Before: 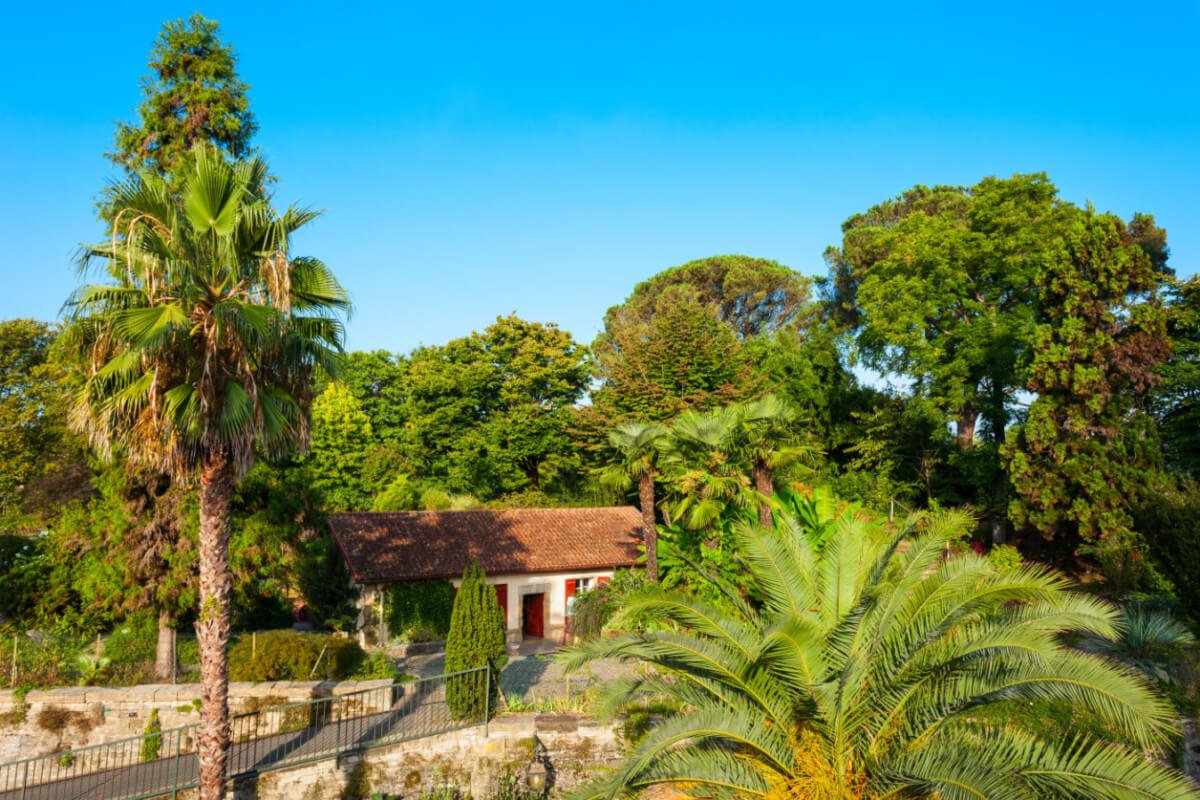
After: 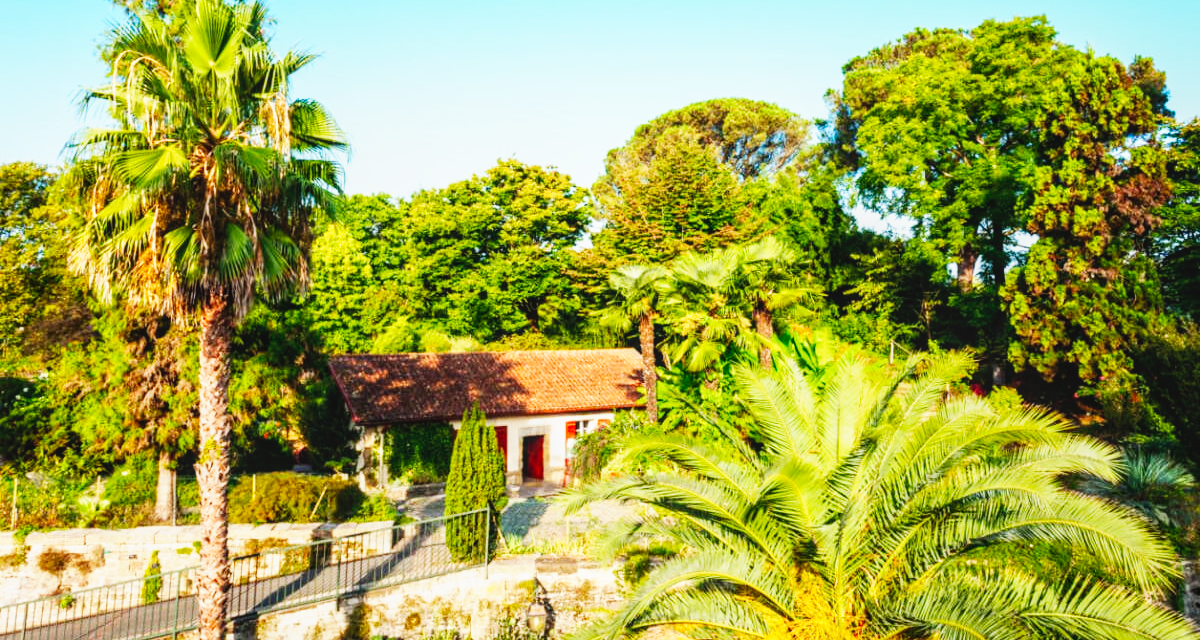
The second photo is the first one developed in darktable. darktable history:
local contrast: detail 110%
crop and rotate: top 19.998%
base curve: curves: ch0 [(0, 0) (0.007, 0.004) (0.027, 0.03) (0.046, 0.07) (0.207, 0.54) (0.442, 0.872) (0.673, 0.972) (1, 1)], preserve colors none
